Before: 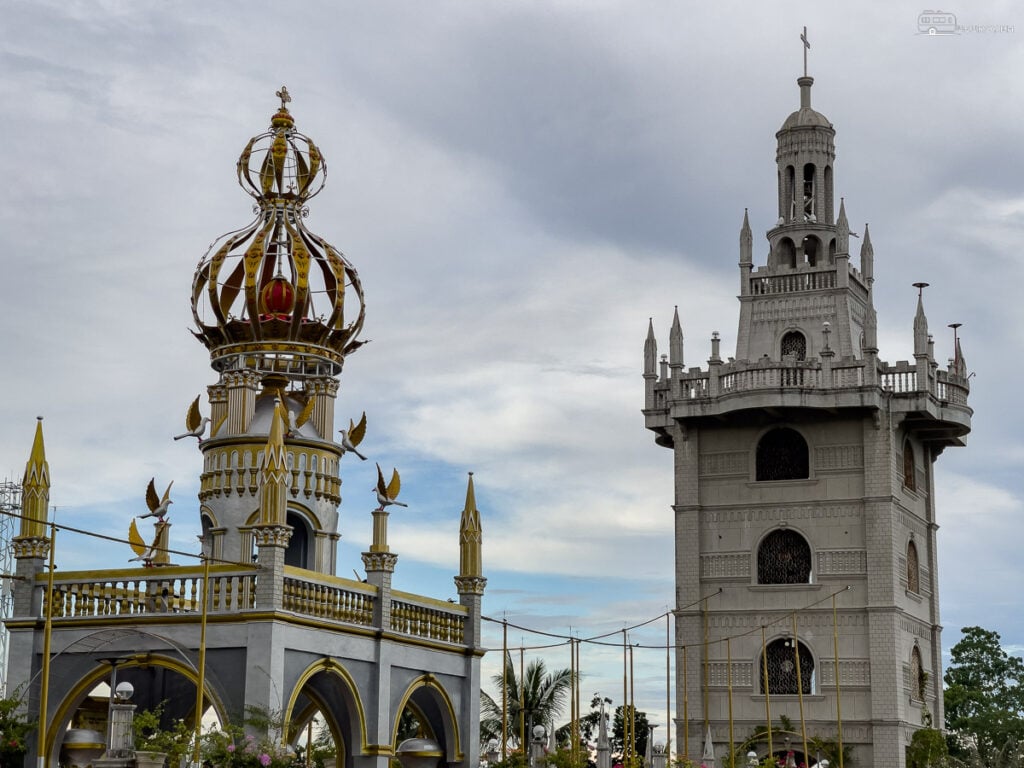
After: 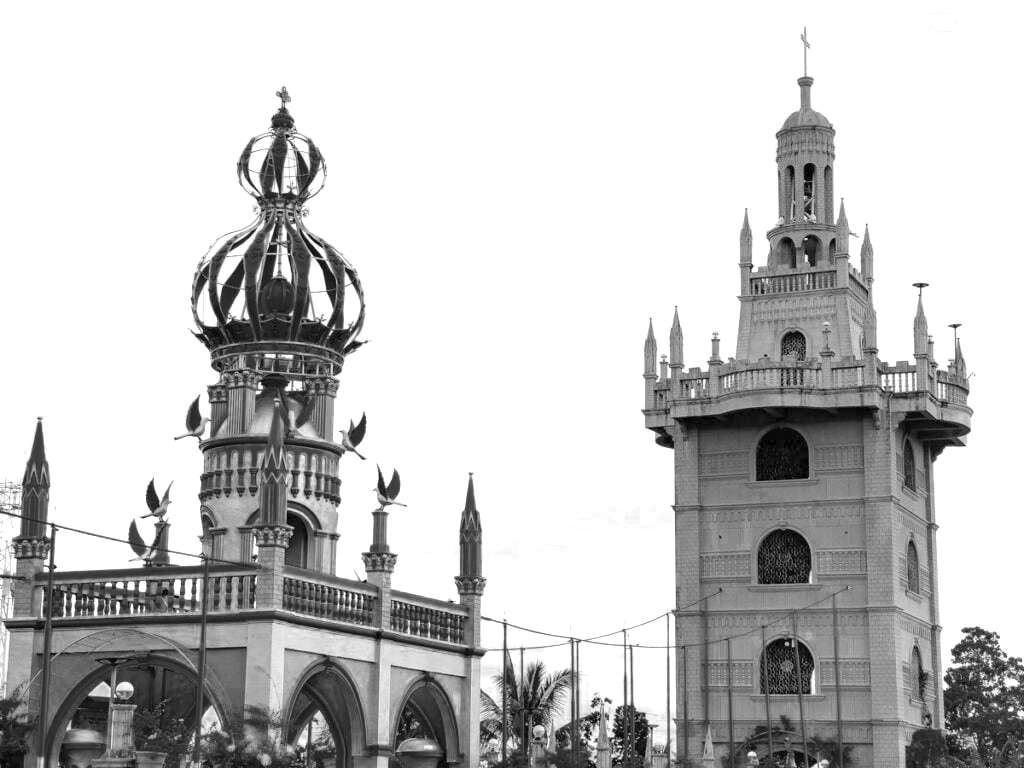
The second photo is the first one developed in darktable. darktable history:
color zones: curves: ch0 [(0.287, 0.048) (0.493, 0.484) (0.737, 0.816)]; ch1 [(0, 0) (0.143, 0) (0.286, 0) (0.429, 0) (0.571, 0) (0.714, 0) (0.857, 0)]
exposure: exposure 0.574 EV, compensate highlight preservation false
levels: levels [0, 0.397, 0.955]
